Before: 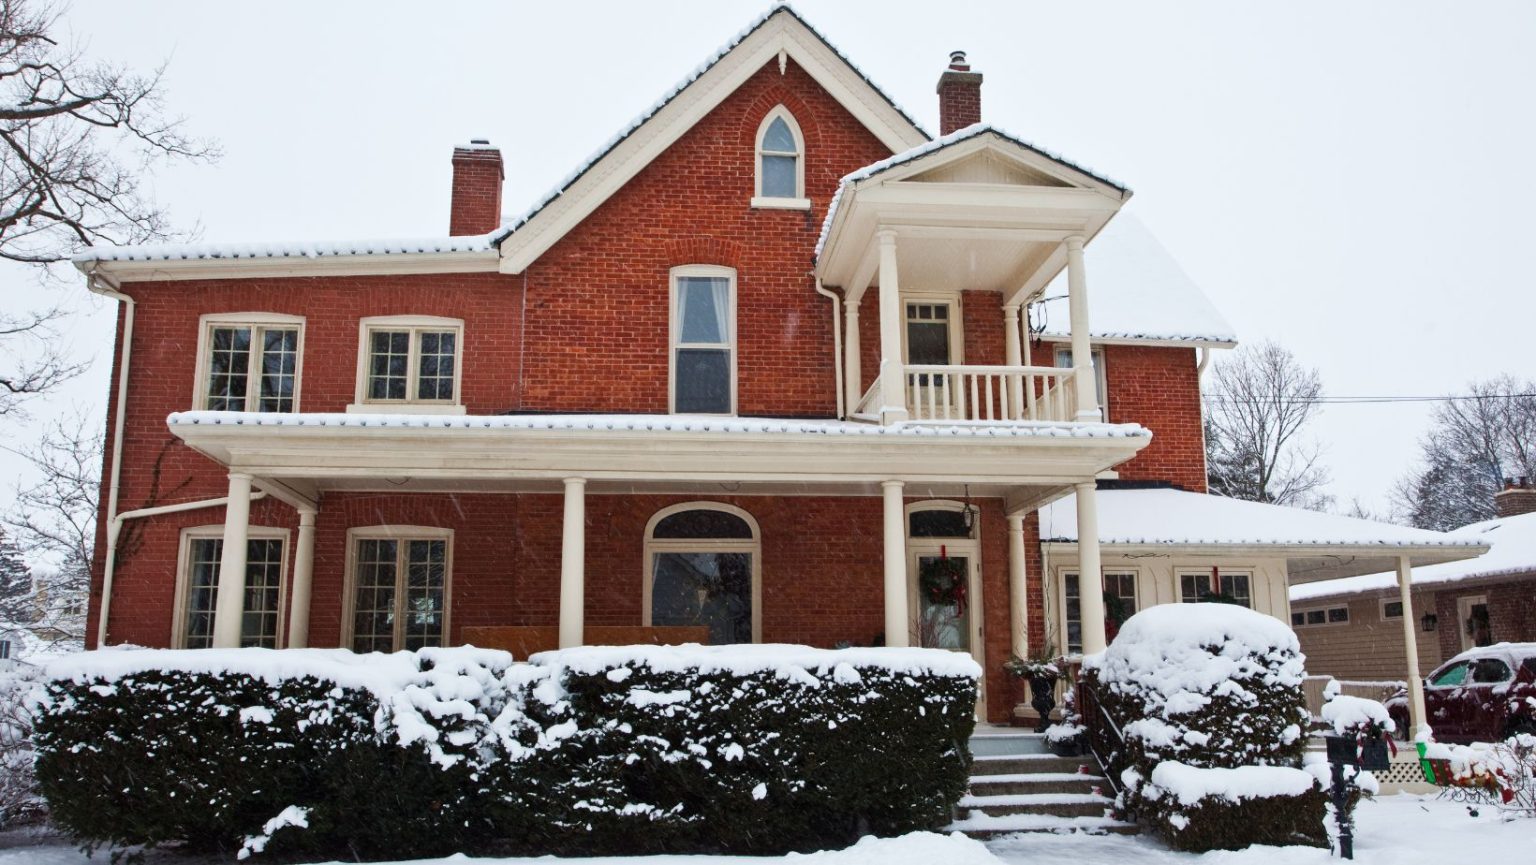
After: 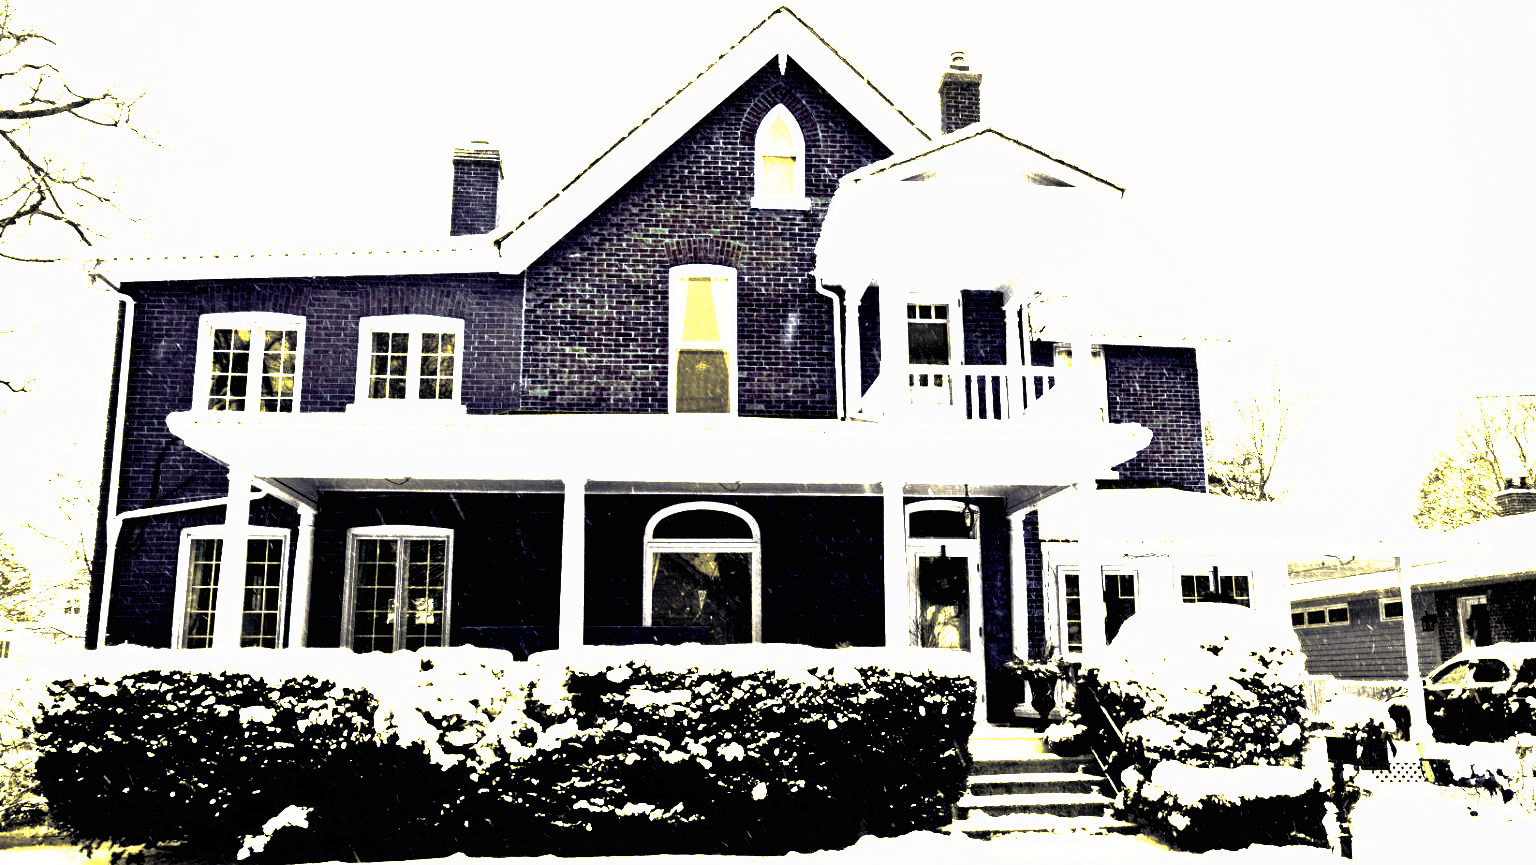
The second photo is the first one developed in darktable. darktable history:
tone curve: curves: ch0 [(0, 0) (0.003, 0.01) (0.011, 0.011) (0.025, 0.008) (0.044, 0.007) (0.069, 0.006) (0.1, 0.005) (0.136, 0.015) (0.177, 0.094) (0.224, 0.241) (0.277, 0.369) (0.335, 0.5) (0.399, 0.648) (0.468, 0.811) (0.543, 0.975) (0.623, 0.989) (0.709, 0.989) (0.801, 0.99) (0.898, 0.99) (1, 1)], preserve colors none
color look up table: target L [98.62, 100, 68.49, 69.52, 70.03, 96.54, 54.65, 70.62, 97.06, 97.02, 38.68, 28.72, 21.38, 0.194, 200.09, 100.34, 99.11, 68.49, 96.54, 100, 90.73, 97.19, 43.84, 23.27, 39.8, 46.6, 42.6, 29.96, 54.73, 100.34, 70.63, 69.98, 97.19, 31.56, 46.38, 38.15, 40.6, 43.19, 43.66, 17.92, 25.32, 13.89, 0.183, 12.87, 100, 55.12, 98.35, 64.85, 27.93], target a [-0.194, -0.097, -1.595, -1.27, 0.297, -2.838, -0.367, -2.577, -4.742, -4.943, -0.677, -1.169, -0.045, 0.069, 0, 0, -0.948, -1.595, -2.838, -0.097, -68.31, -0.264, 1.504, 4.409, 2.074, 0.614, 0.166, 1.104, -0.001, 0.001, -2.465, -0.067, -0.264, 5.388, -3.073, 1.278, 0.836, -0.121, -0.29, 3.292, -0.138, 0.707, 0, 0.493, -0.097, -0.158, -10.08, -37.19, -0.749], target b [2.414, 1.214, 23.03, 1.621, -1.061, 44.04, -0.12, 29, 72.61, 73.13, 3.166, 2.565, 1.043, -0.254, 0, 0, 0.739, 23.03, 44.04, 1.214, 63.9, 0.988, 3.559, 1.432, 4.012, 4.684, 4.864, 2.541, 0.01, -0.001, 27.14, 0.82, 0.988, 2.249, 4.426, 2.616, 3.983, 4.422, 2.762, 0.448, 1.997, 0.25, 0, 0.172, 1.214, 0.589, 78.05, 22.54, 2.161], num patches 49
